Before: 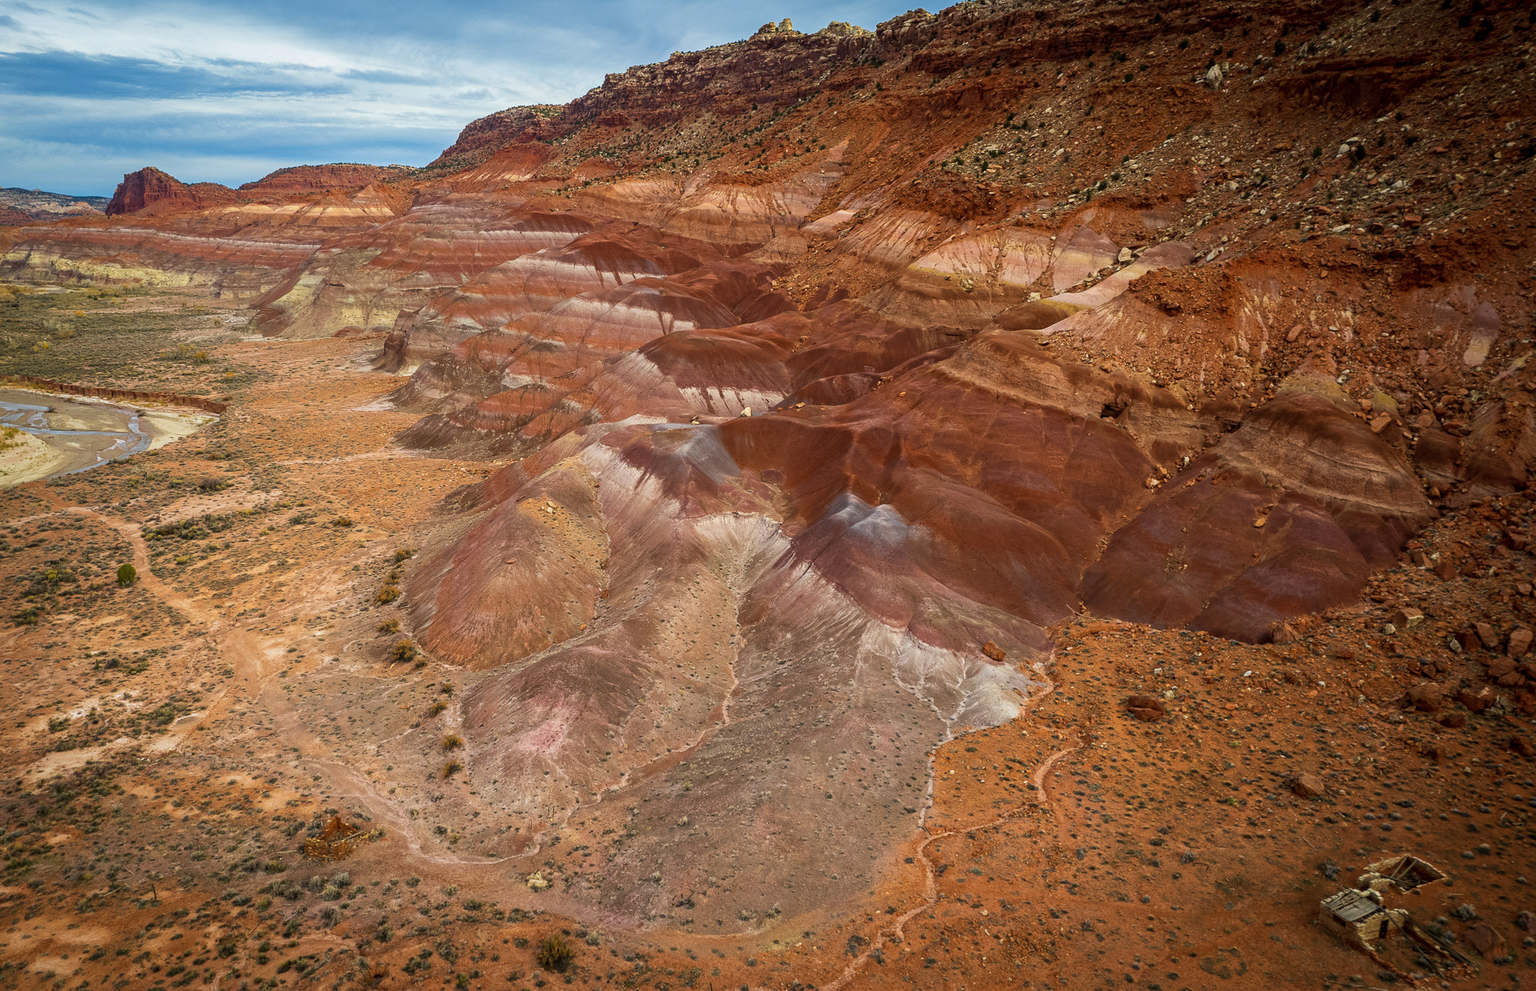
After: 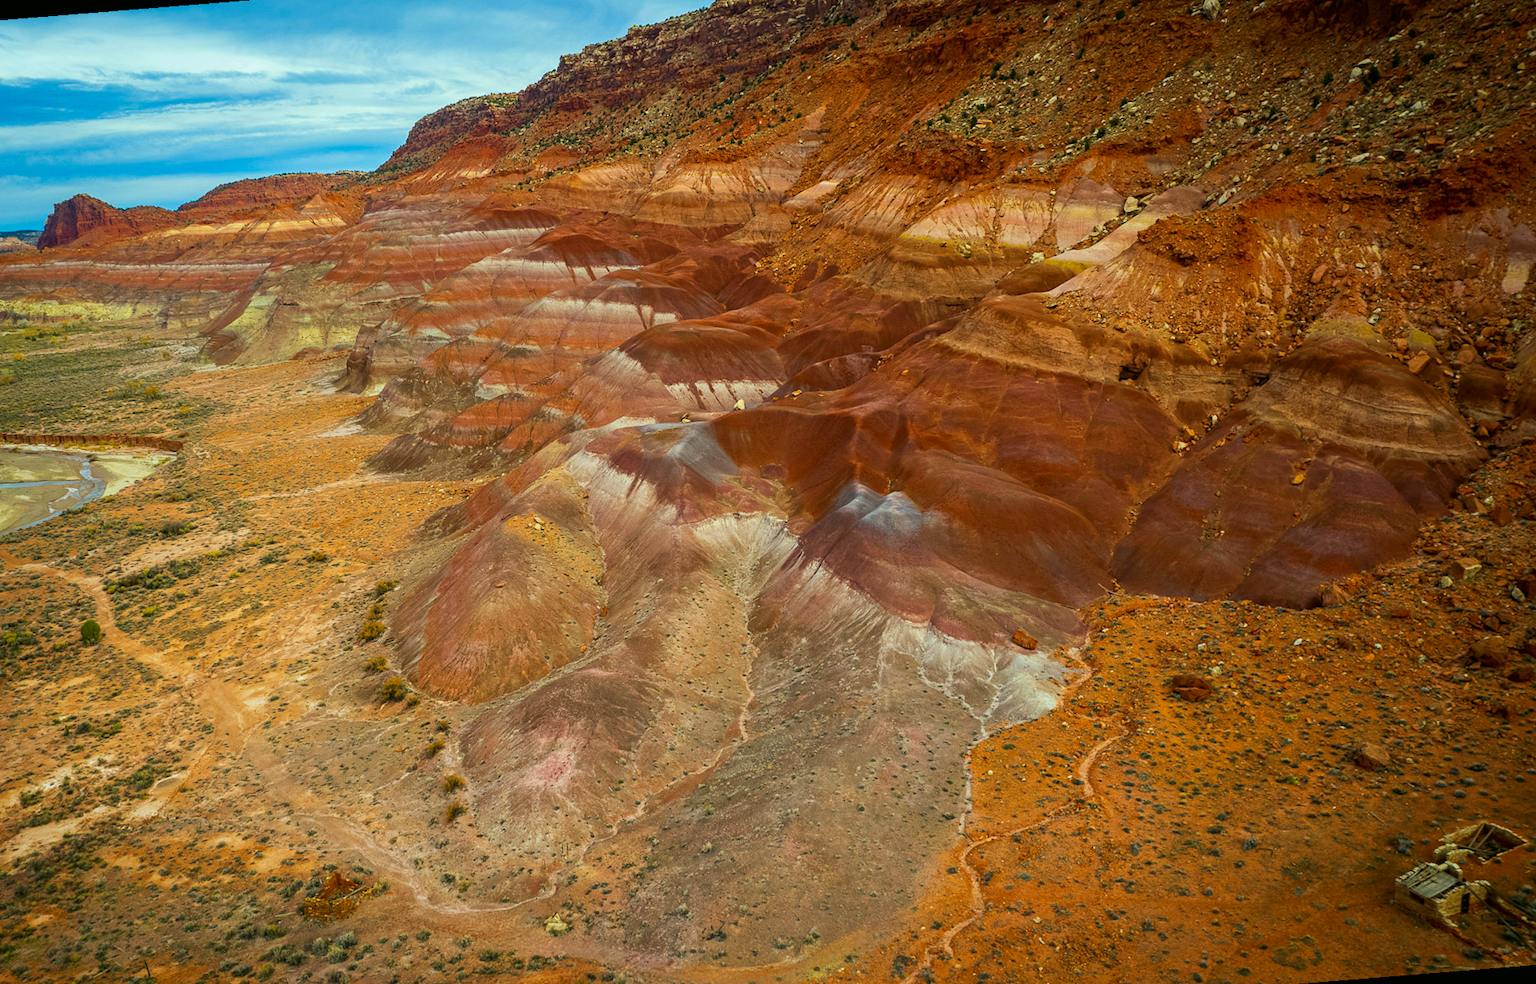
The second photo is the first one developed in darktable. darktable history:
color correction: highlights a* -7.33, highlights b* 1.26, shadows a* -3.55, saturation 1.4
rotate and perspective: rotation -4.57°, crop left 0.054, crop right 0.944, crop top 0.087, crop bottom 0.914
